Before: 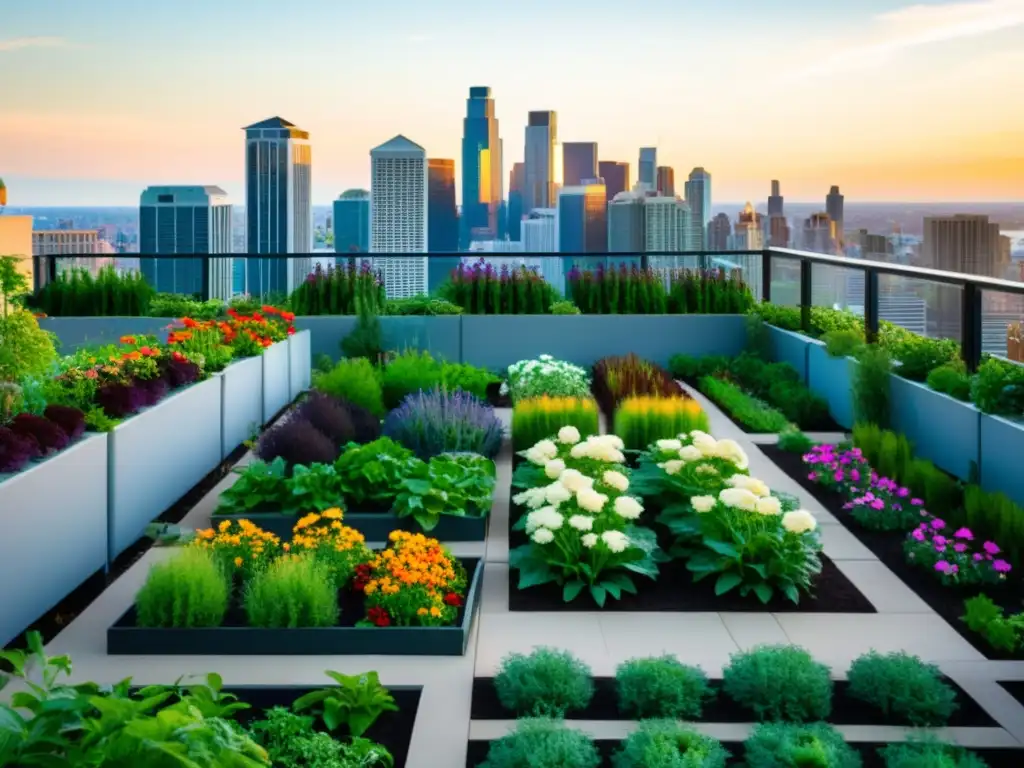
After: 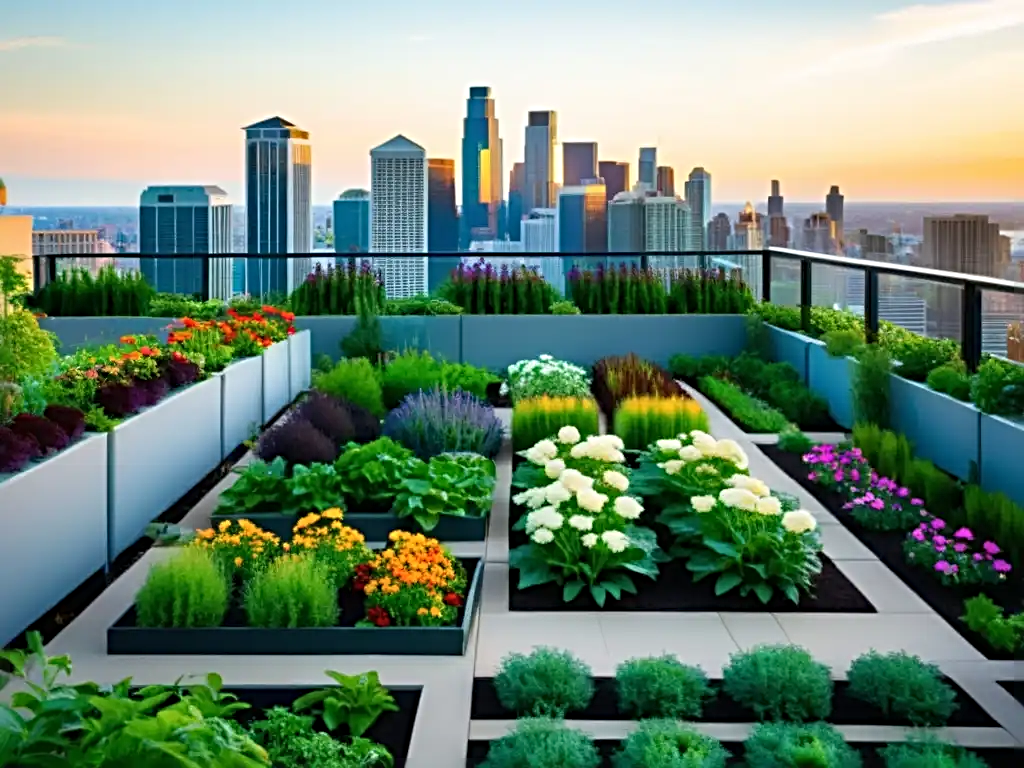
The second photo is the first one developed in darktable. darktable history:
sharpen: radius 3.975
